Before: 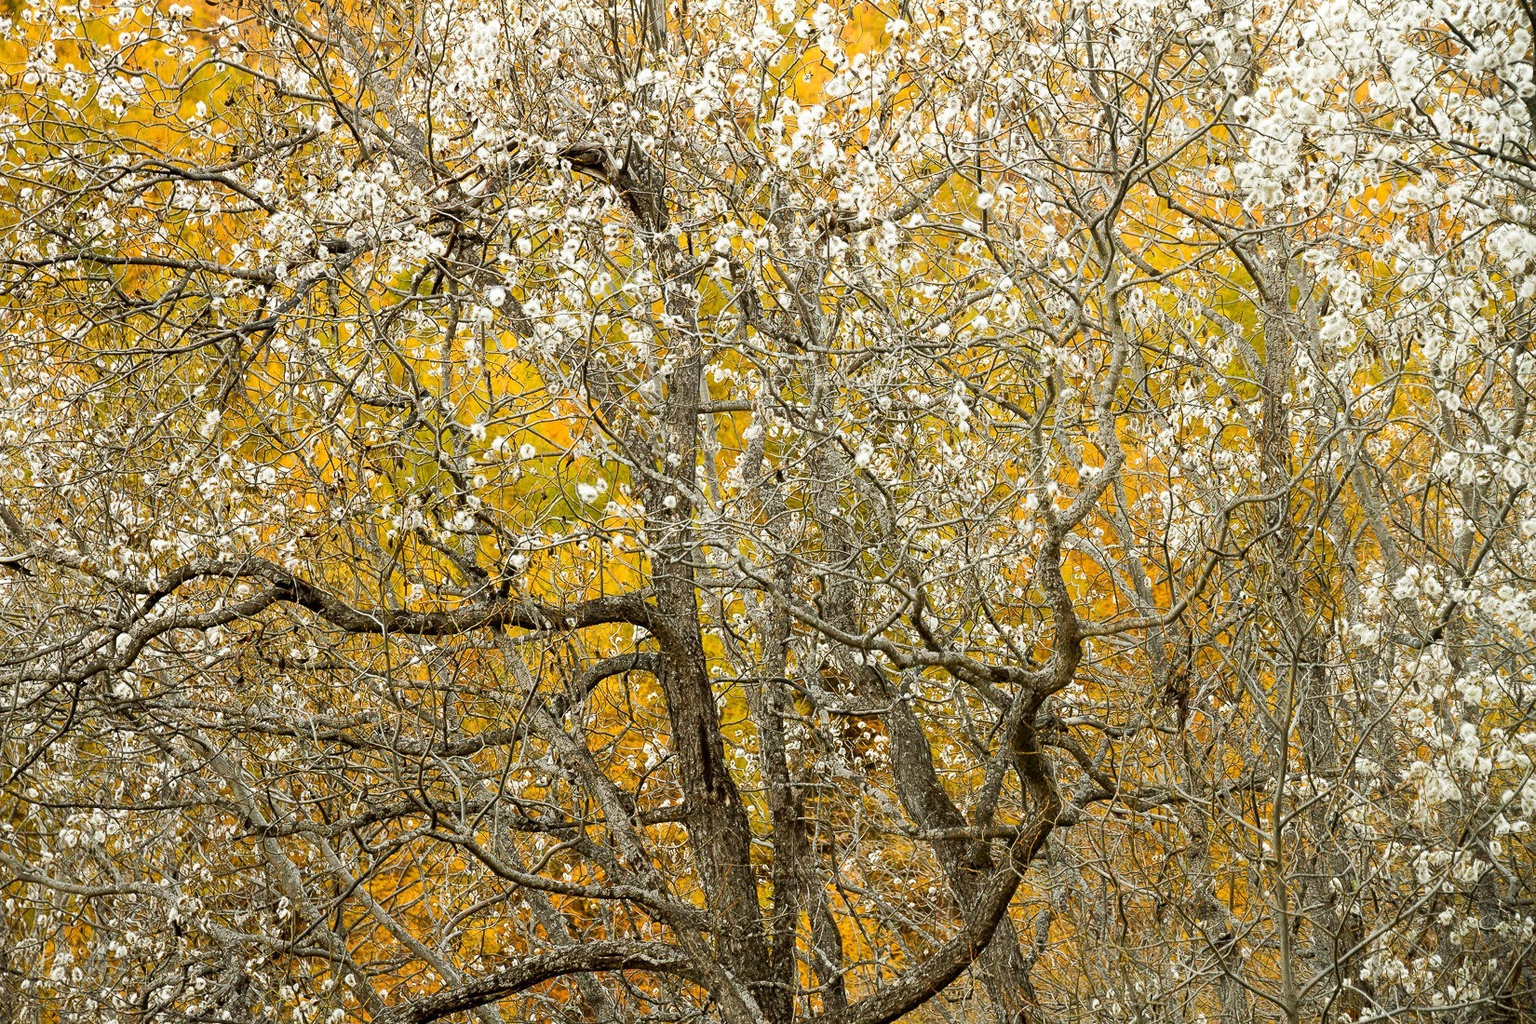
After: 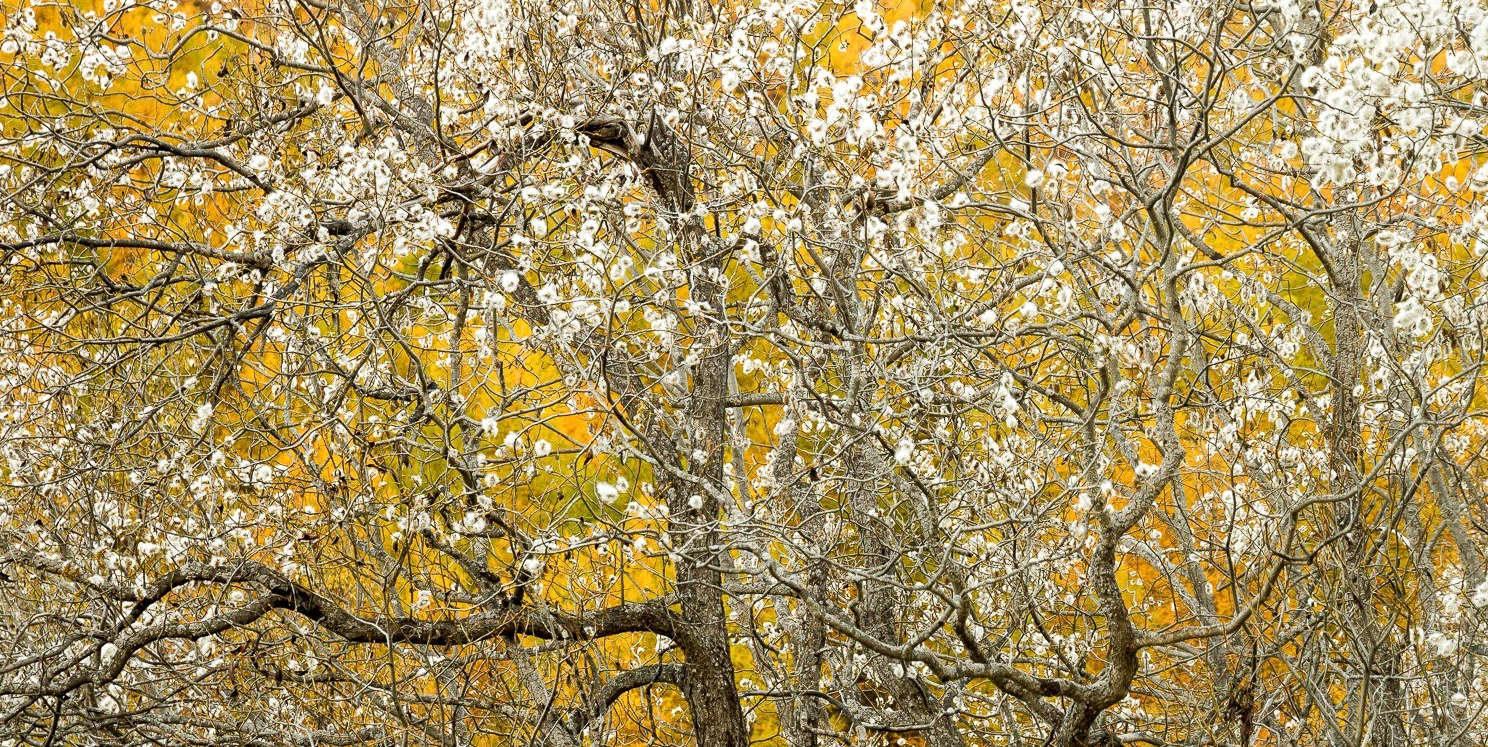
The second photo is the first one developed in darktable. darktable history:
crop: left 1.509%, top 3.452%, right 7.696%, bottom 28.452%
local contrast: highlights 100%, shadows 100%, detail 120%, midtone range 0.2
